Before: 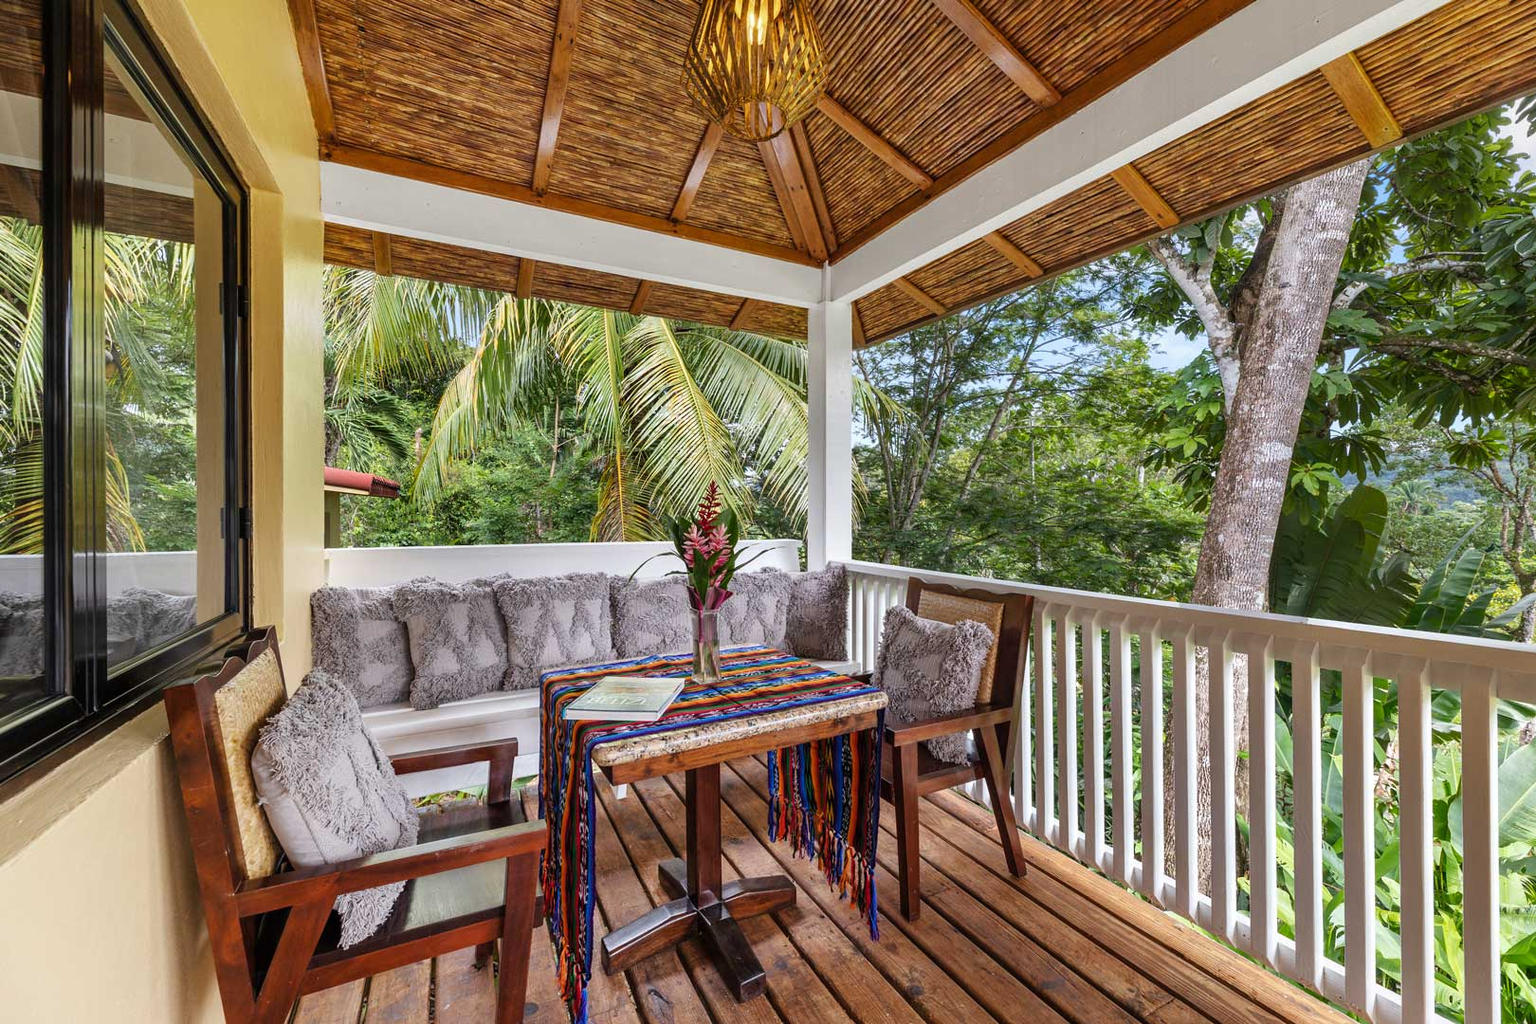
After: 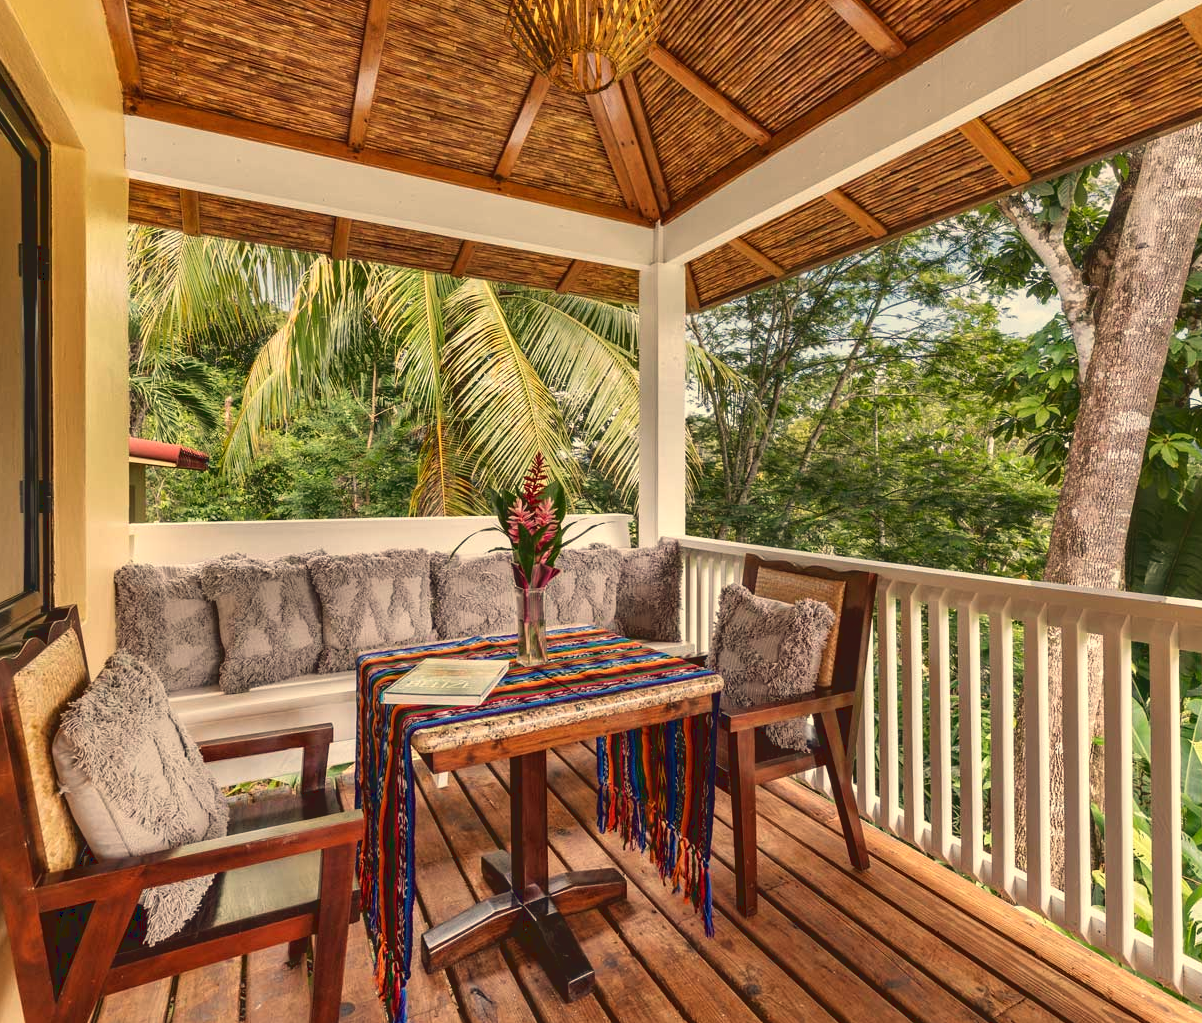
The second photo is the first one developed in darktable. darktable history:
crop and rotate: left 13.15%, top 5.251%, right 12.609%
tone curve: curves: ch0 [(0.122, 0.111) (1, 1)]
white balance: red 1.138, green 0.996, blue 0.812
